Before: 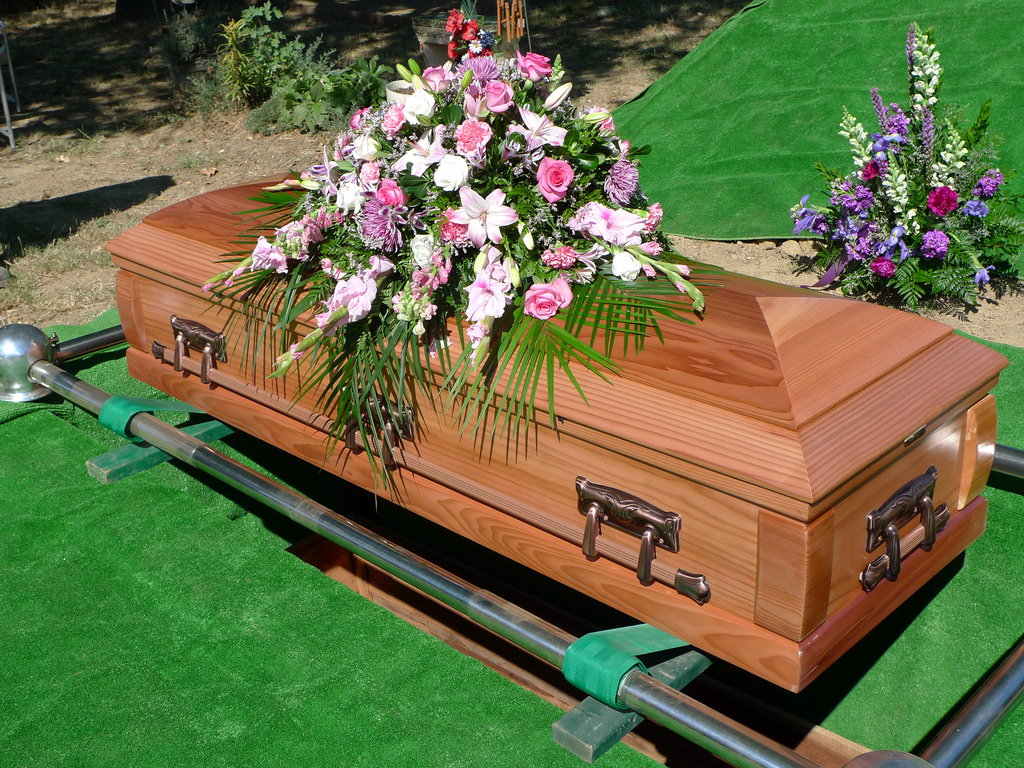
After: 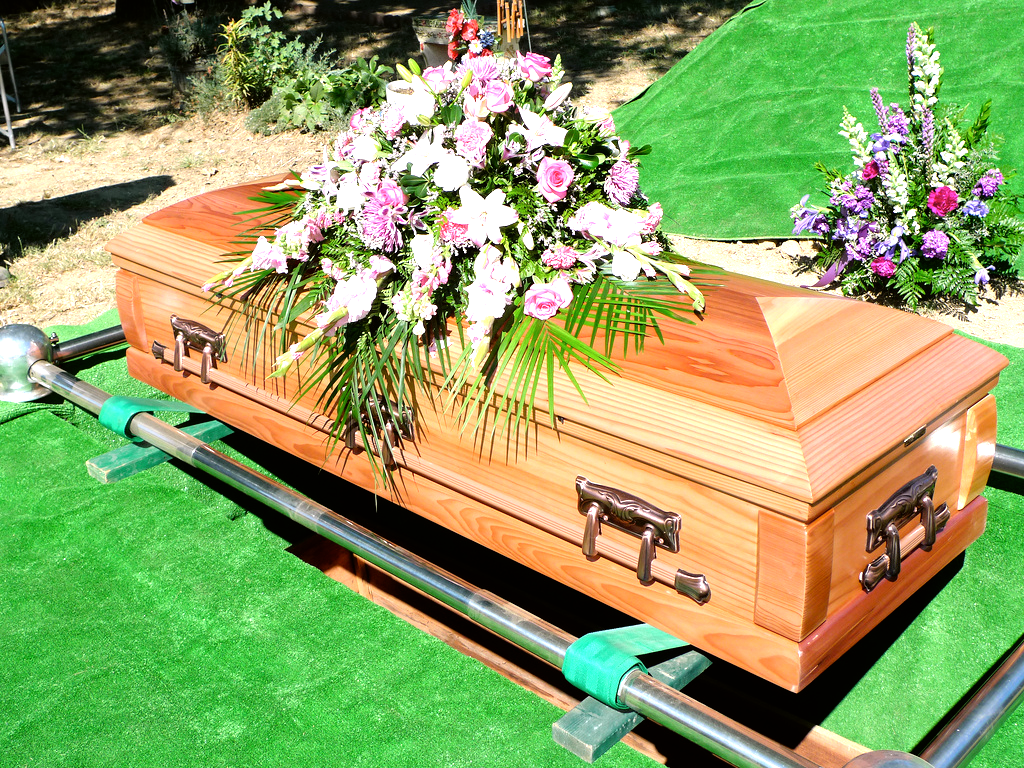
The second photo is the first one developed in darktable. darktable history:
exposure: black level correction 0, exposure 0.699 EV, compensate highlight preservation false
color correction: highlights a* 3.01, highlights b* -1.1, shadows a* -0.081, shadows b* 2.09, saturation 0.984
tone equalizer: -8 EV -0.728 EV, -7 EV -0.739 EV, -6 EV -0.561 EV, -5 EV -0.425 EV, -3 EV 0.383 EV, -2 EV 0.6 EV, -1 EV 0.688 EV, +0 EV 0.753 EV
